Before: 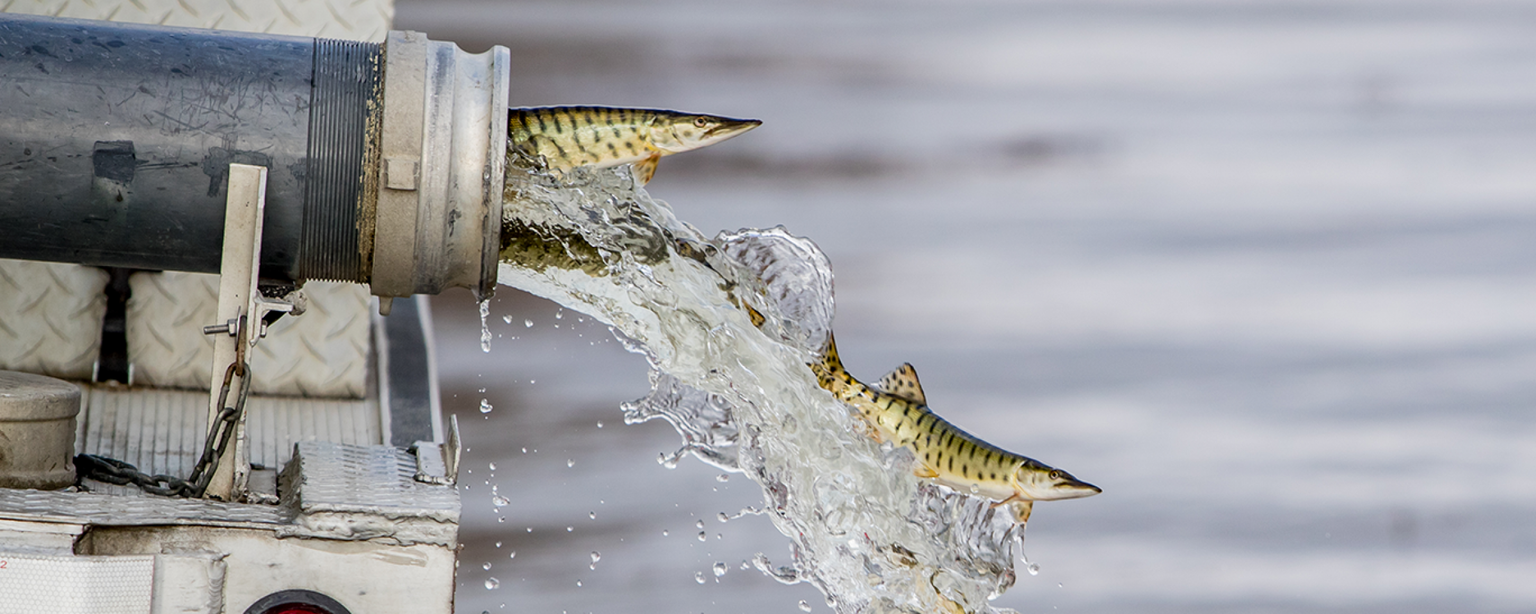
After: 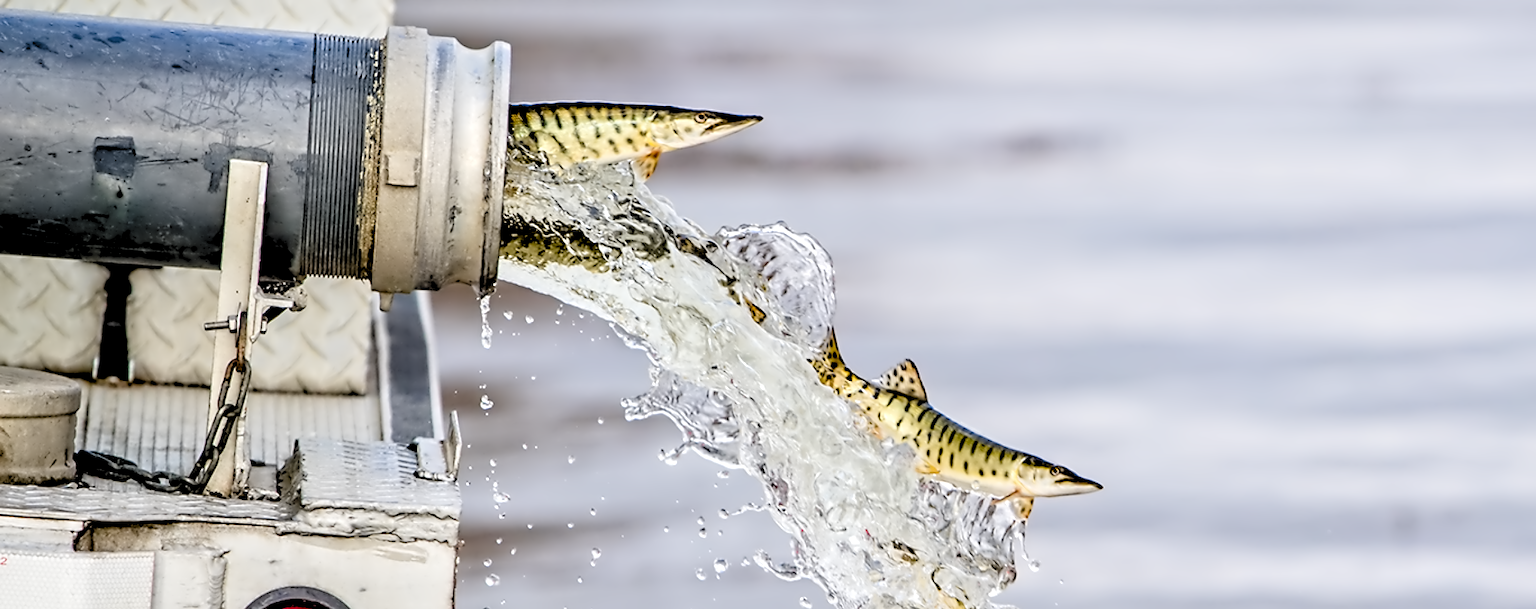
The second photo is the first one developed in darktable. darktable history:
levels: levels [0.072, 0.414, 0.976]
crop: top 0.78%, right 0.052%
contrast equalizer: octaves 7, y [[0.5, 0.542, 0.583, 0.625, 0.667, 0.708], [0.5 ×6], [0.5 ×6], [0, 0.033, 0.067, 0.1, 0.133, 0.167], [0, 0.05, 0.1, 0.15, 0.2, 0.25]]
